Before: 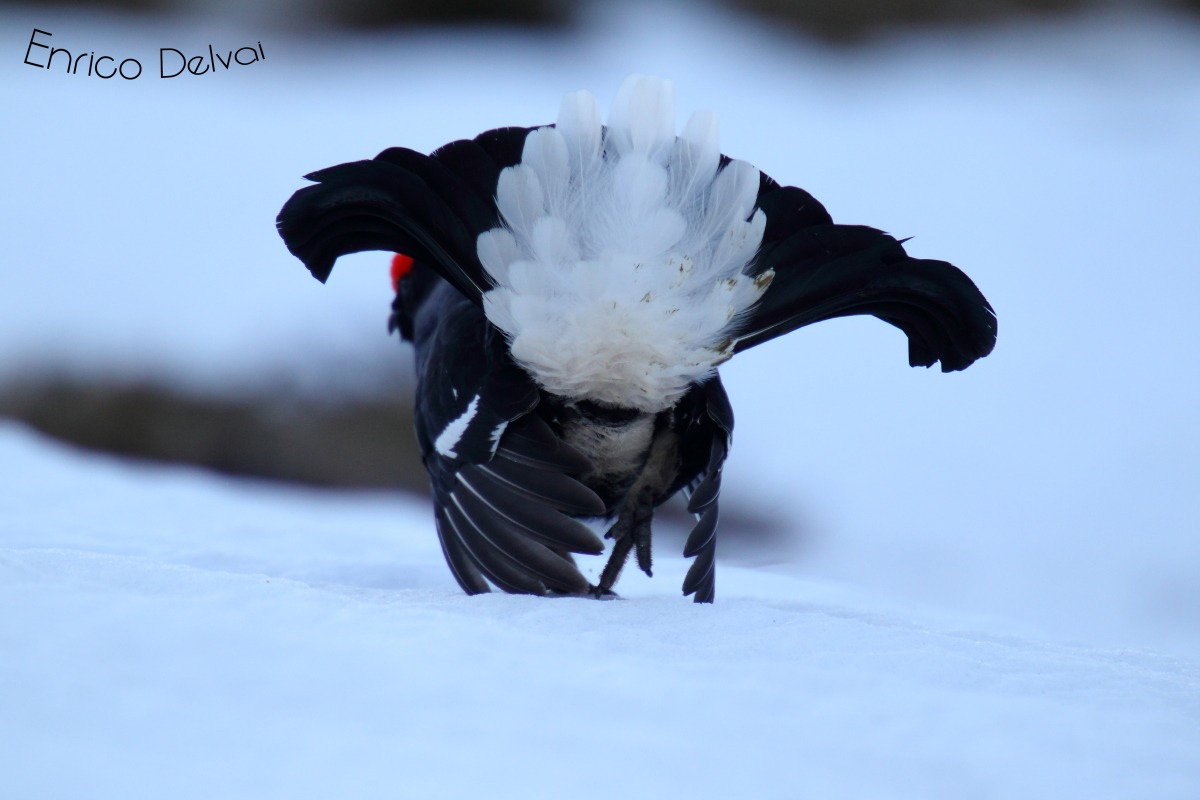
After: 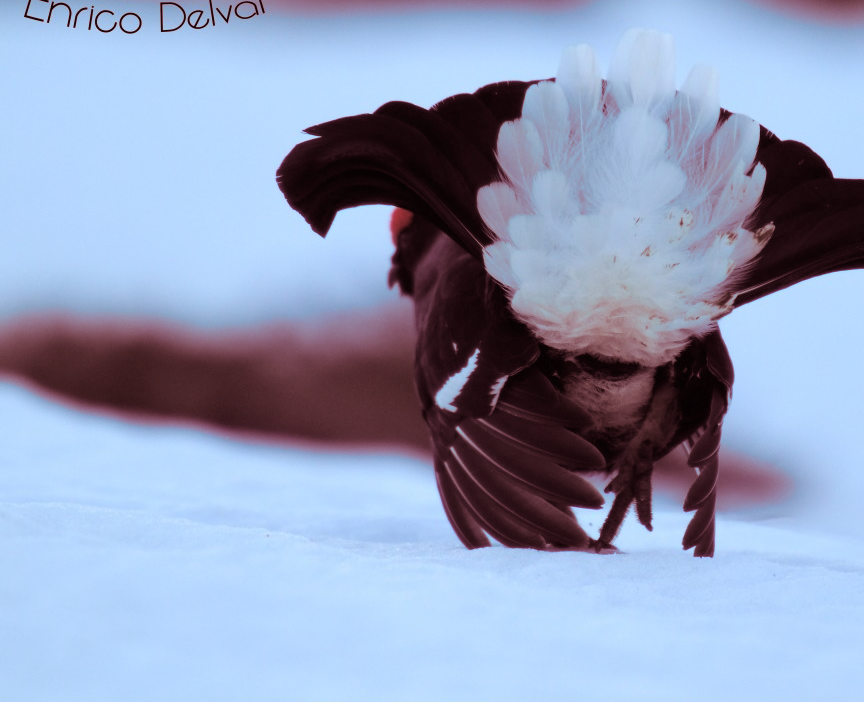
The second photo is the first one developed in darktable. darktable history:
split-toning: highlights › hue 187.2°, highlights › saturation 0.83, balance -68.05, compress 56.43%
crop: top 5.803%, right 27.864%, bottom 5.804%
